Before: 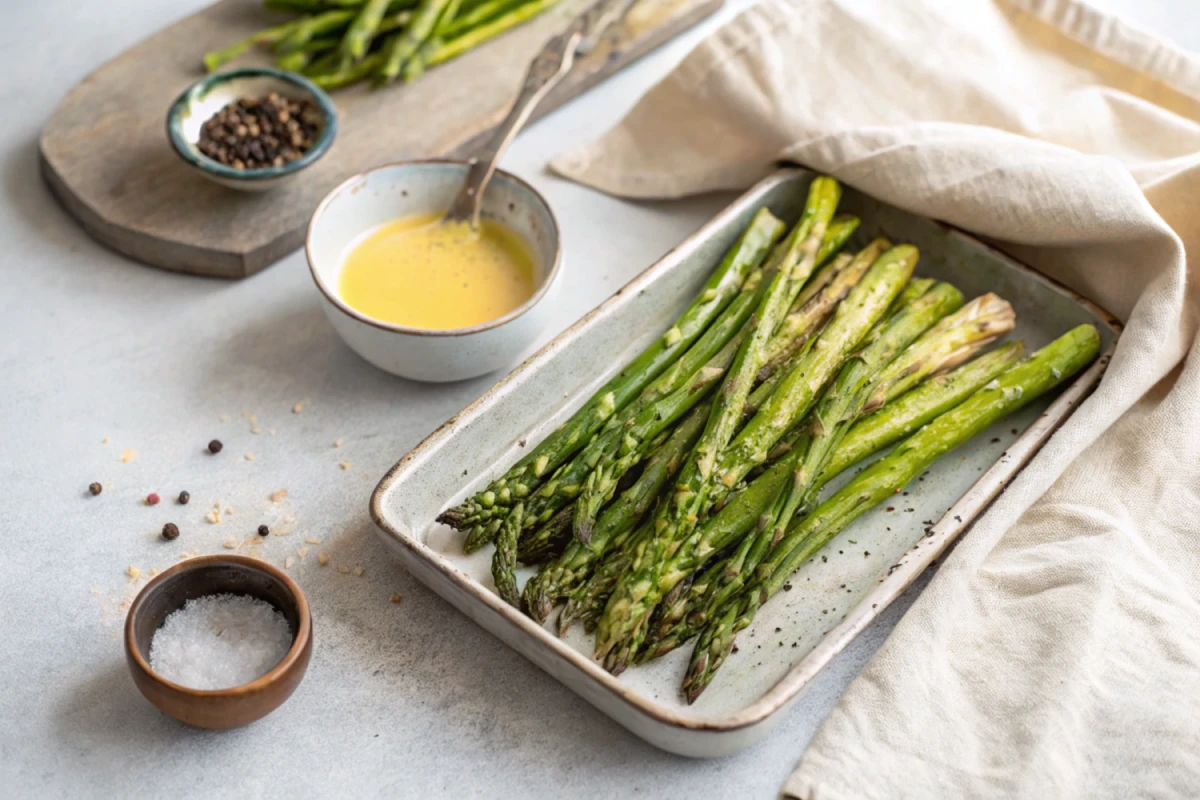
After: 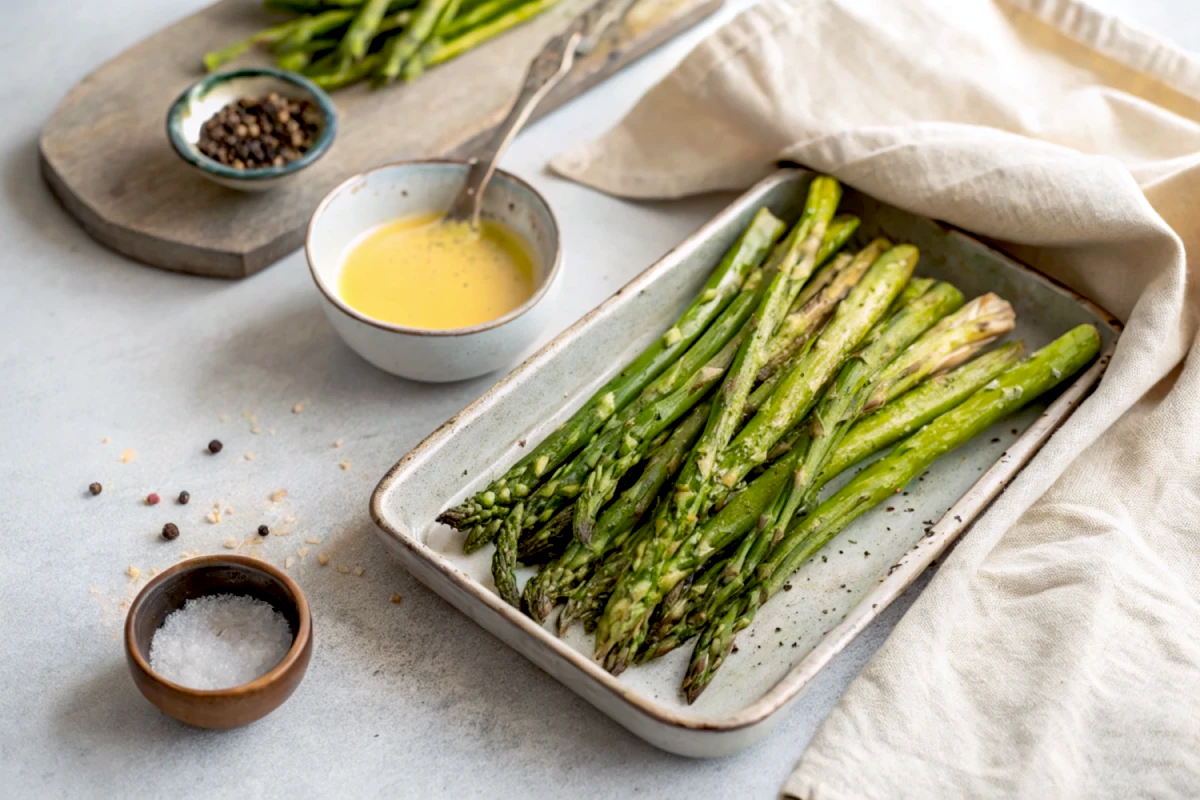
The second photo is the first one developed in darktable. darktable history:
exposure: black level correction 0.01, exposure 0.01 EV, compensate exposure bias true, compensate highlight preservation false
